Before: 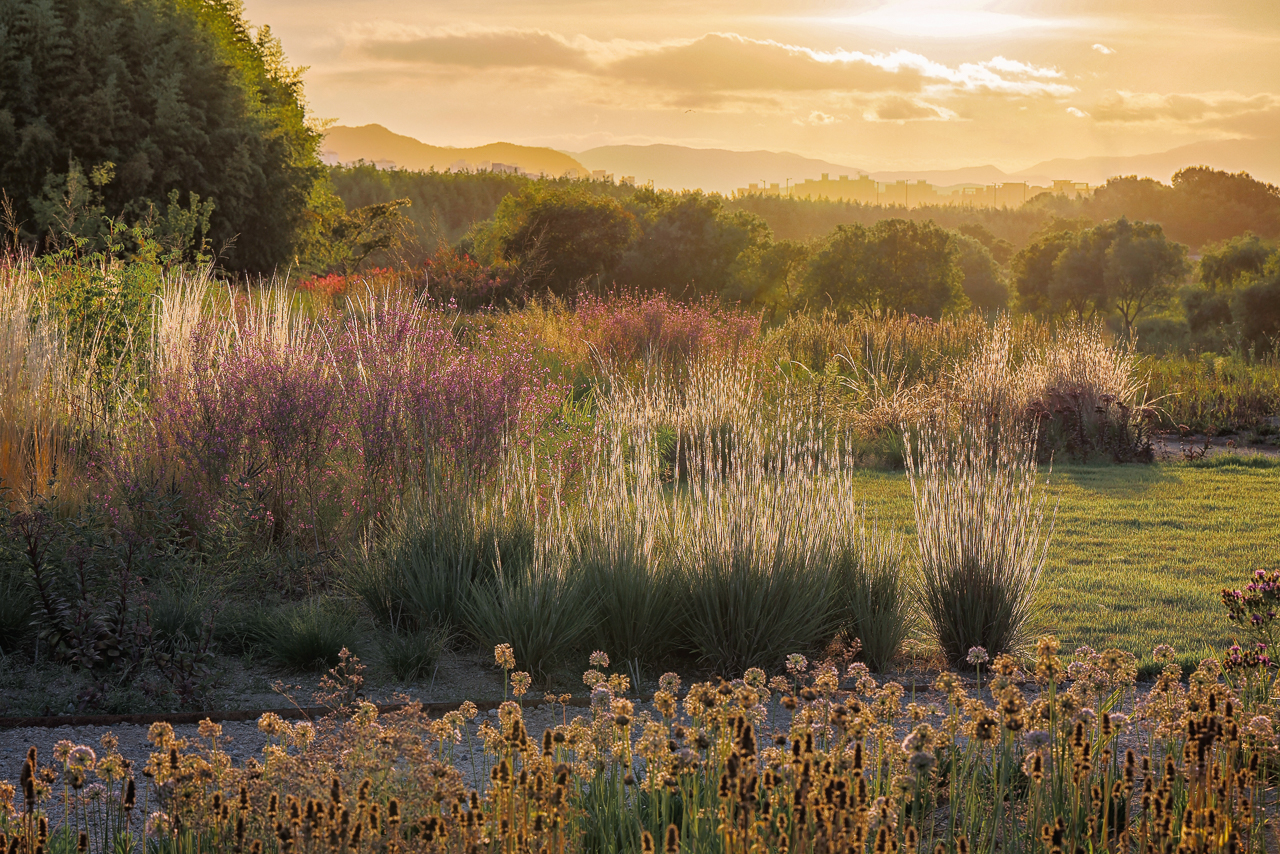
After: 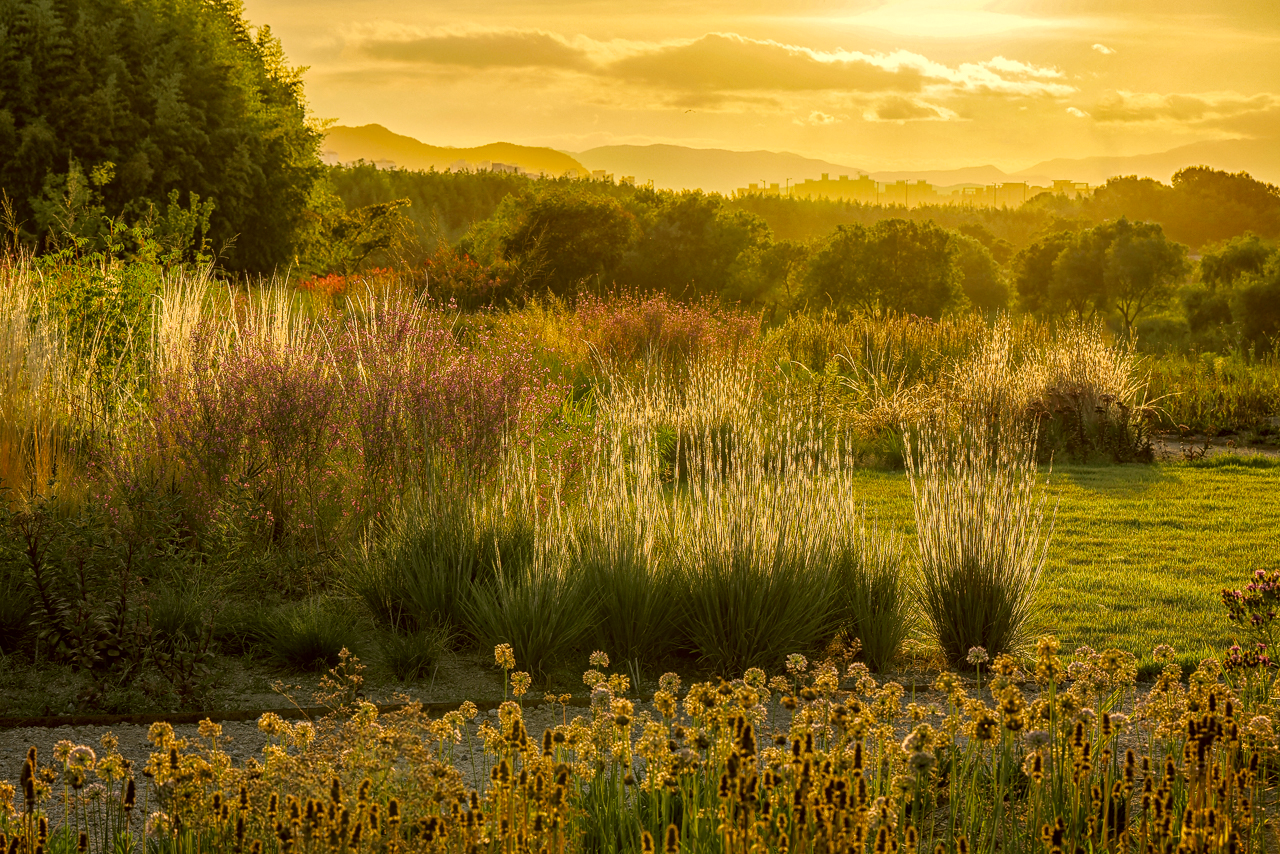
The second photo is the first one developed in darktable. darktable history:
color correction: highlights a* 0.162, highlights b* 29.53, shadows a* -0.162, shadows b* 21.09
local contrast: on, module defaults
